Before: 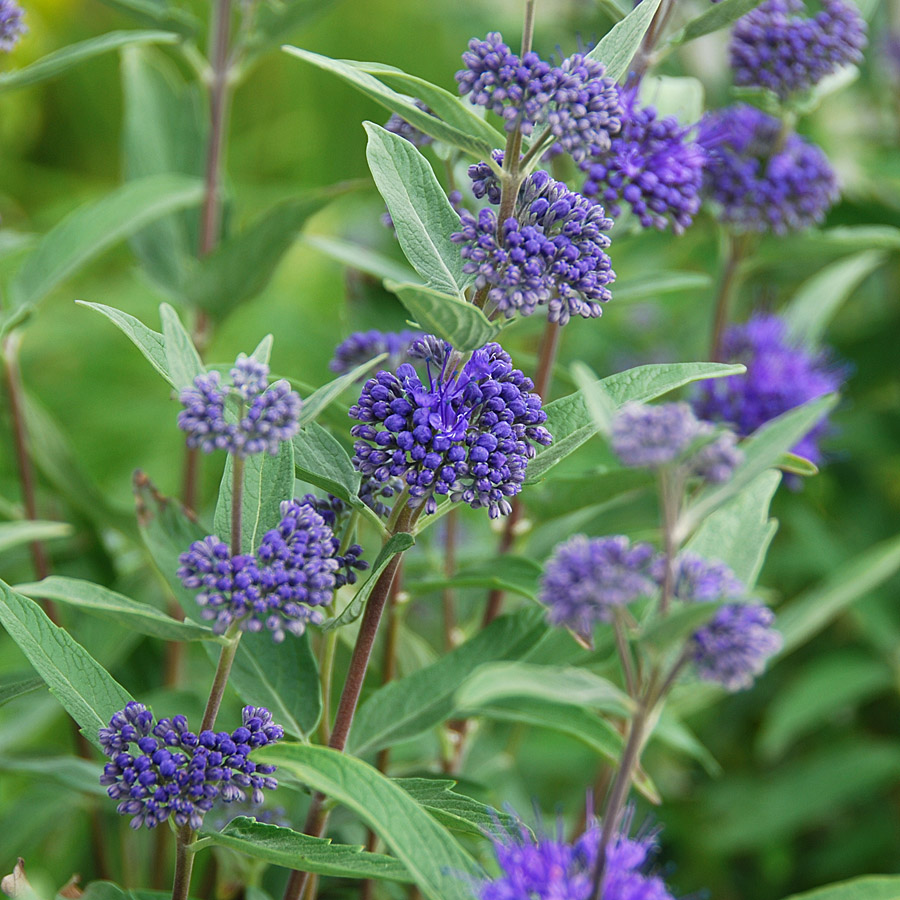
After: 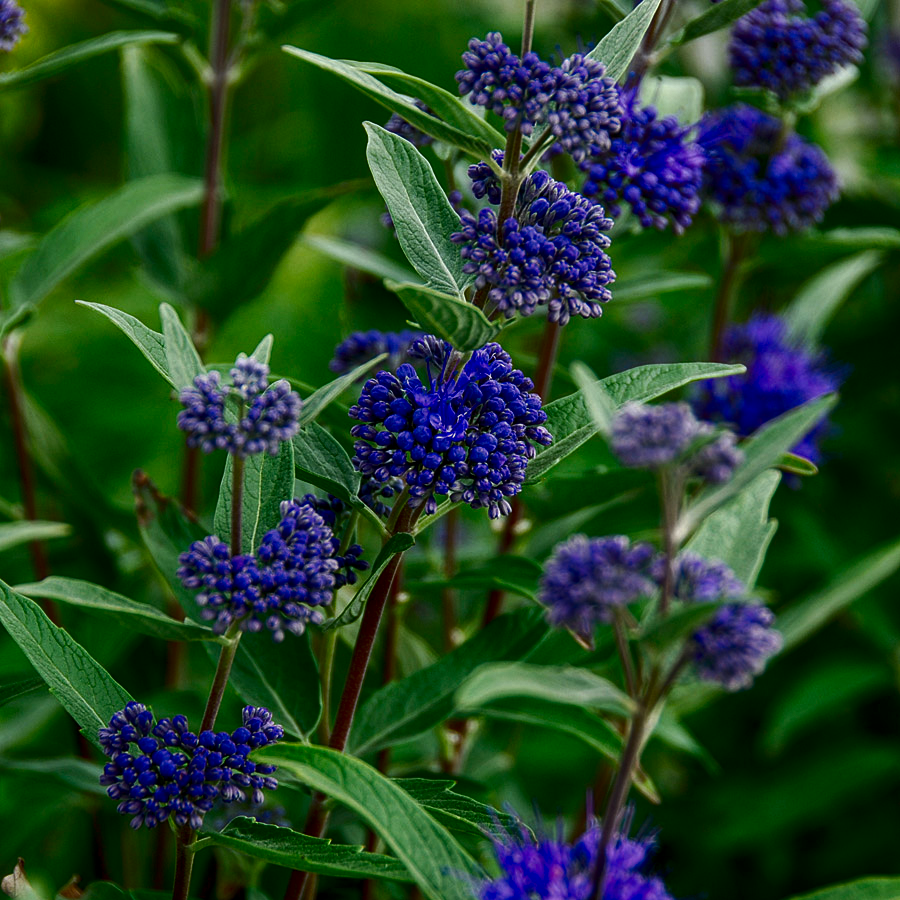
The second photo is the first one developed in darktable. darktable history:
contrast brightness saturation: contrast 0.09, brightness -0.59, saturation 0.17
local contrast: on, module defaults
